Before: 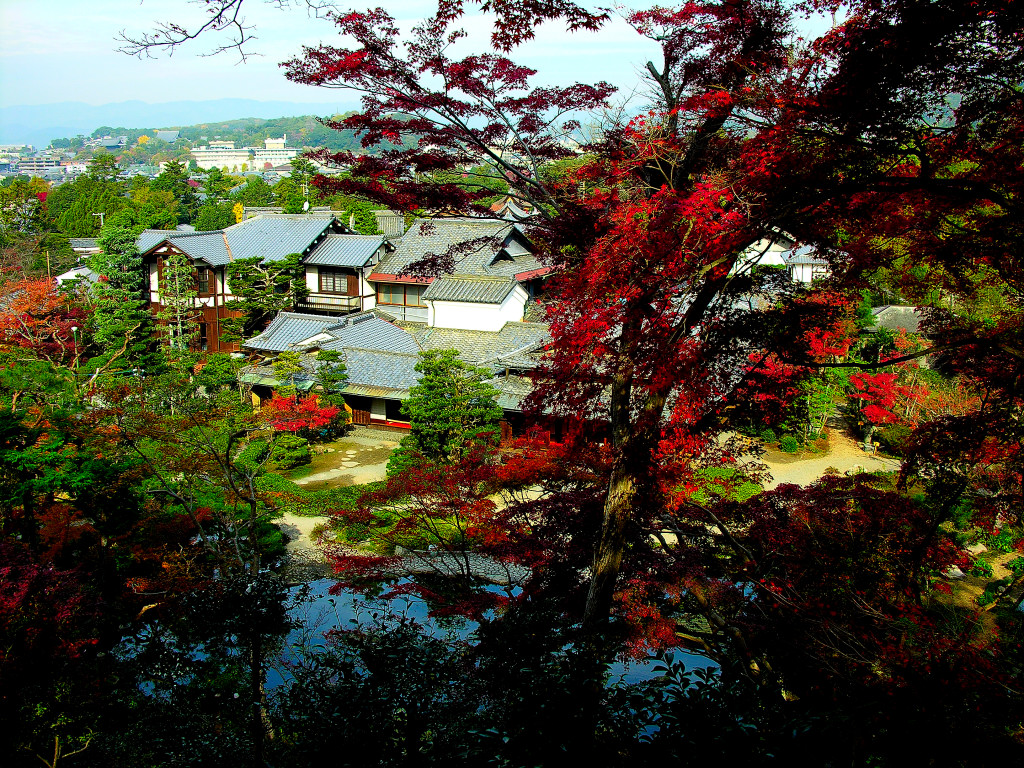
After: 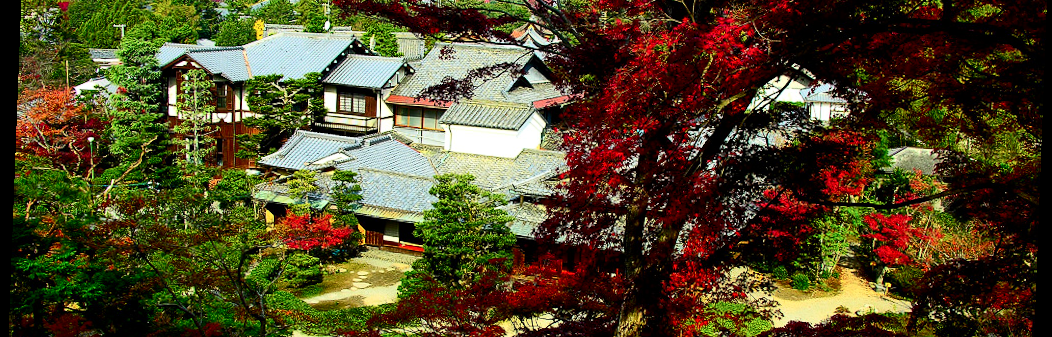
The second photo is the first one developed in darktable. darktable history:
rotate and perspective: rotation 2.17°, automatic cropping off
crop and rotate: top 23.84%, bottom 34.294%
contrast brightness saturation: contrast 0.28
